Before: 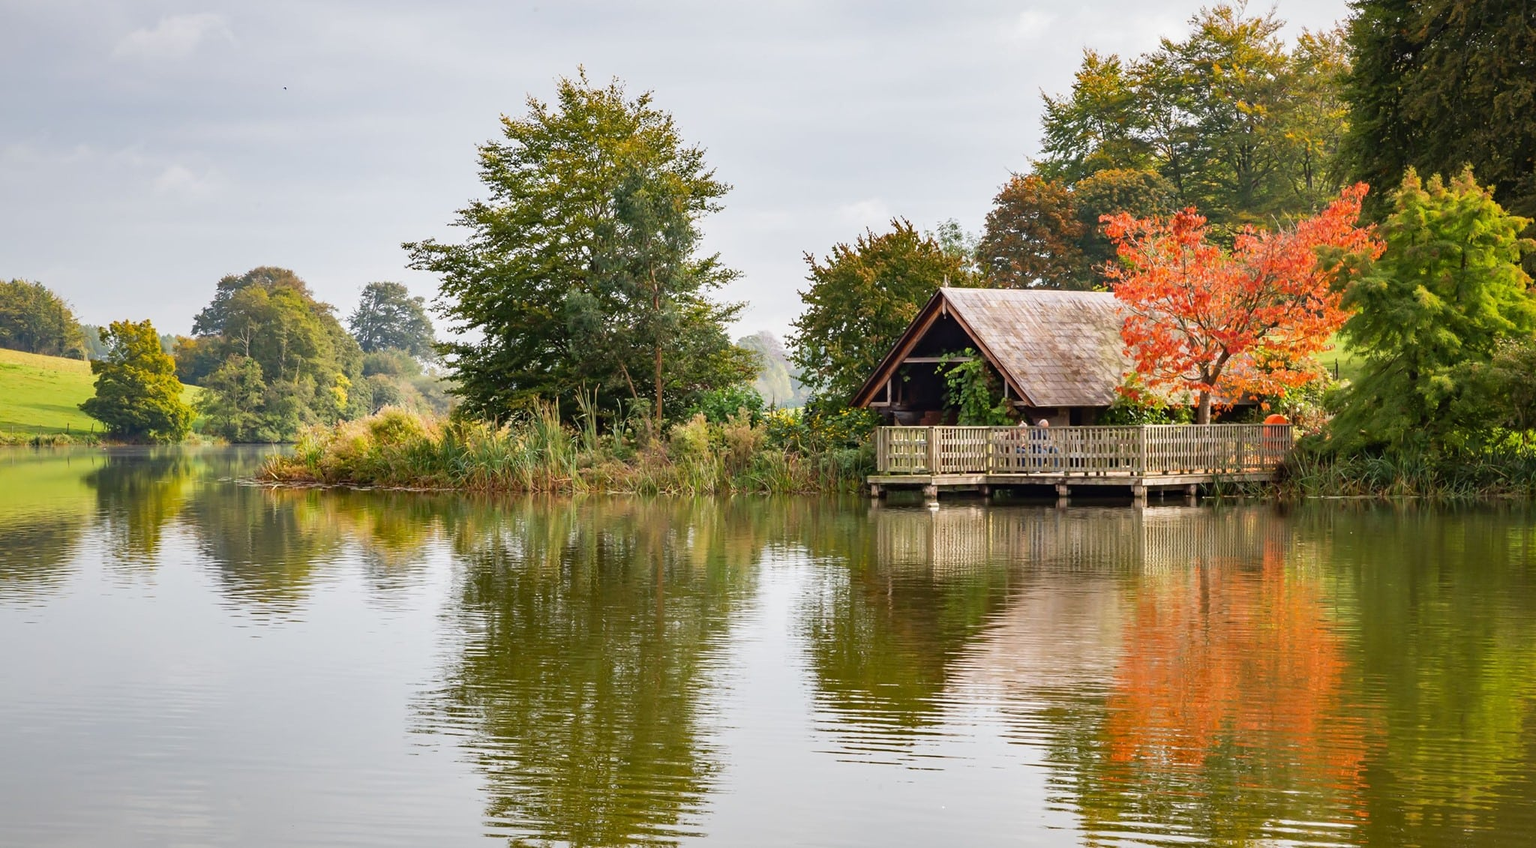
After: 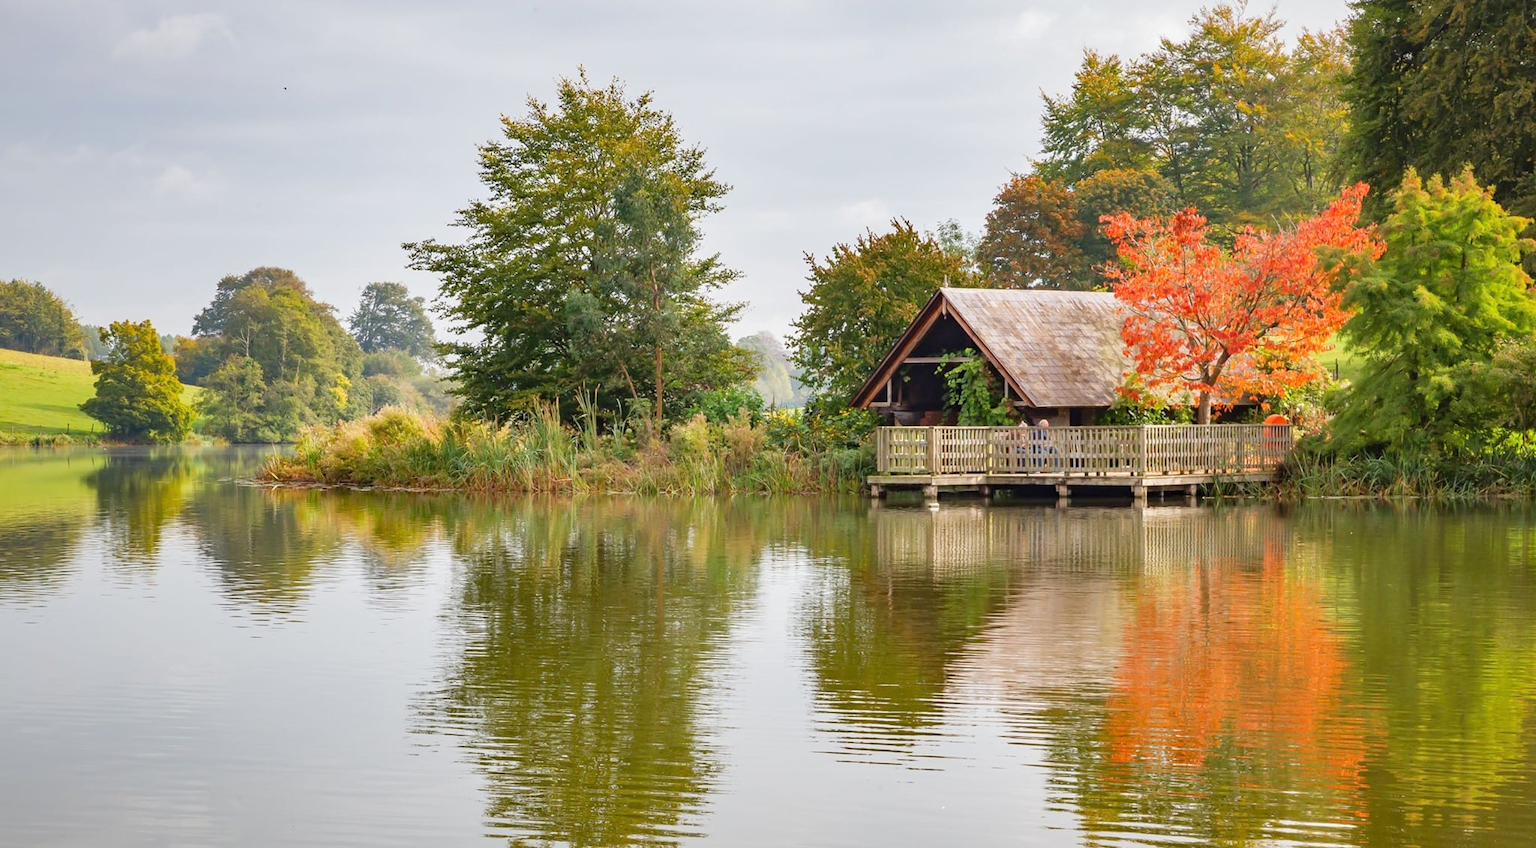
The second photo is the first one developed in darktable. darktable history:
tone equalizer: -7 EV 0.157 EV, -6 EV 0.571 EV, -5 EV 1.12 EV, -4 EV 1.29 EV, -3 EV 1.13 EV, -2 EV 0.6 EV, -1 EV 0.159 EV, smoothing diameter 24.81%, edges refinement/feathering 10.83, preserve details guided filter
